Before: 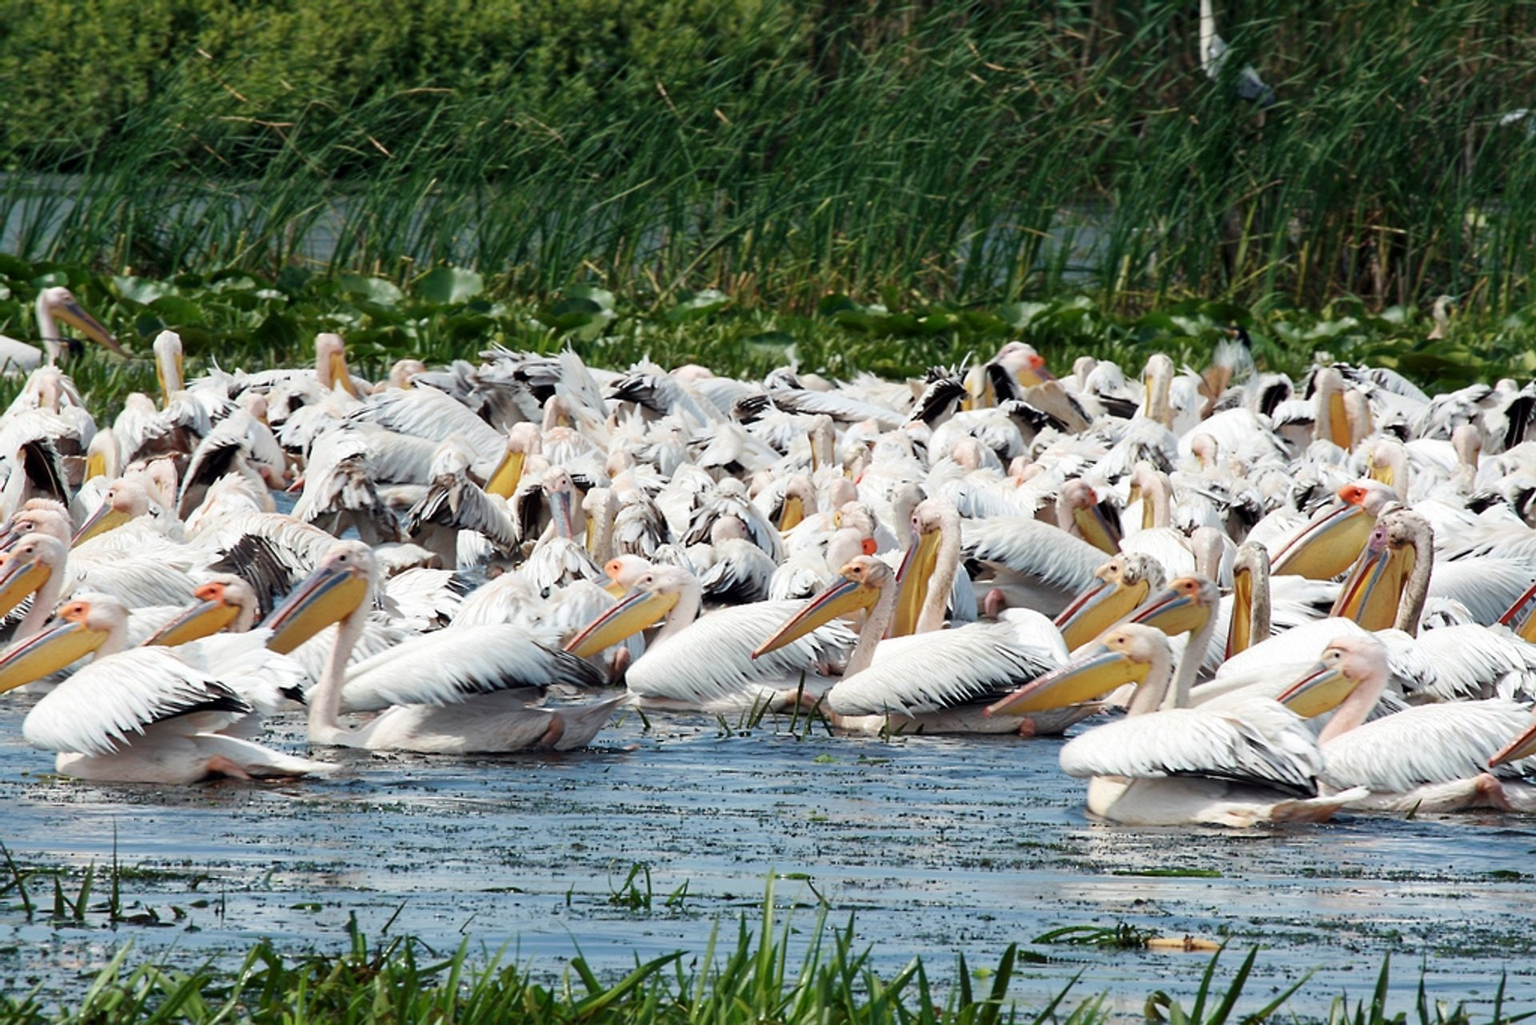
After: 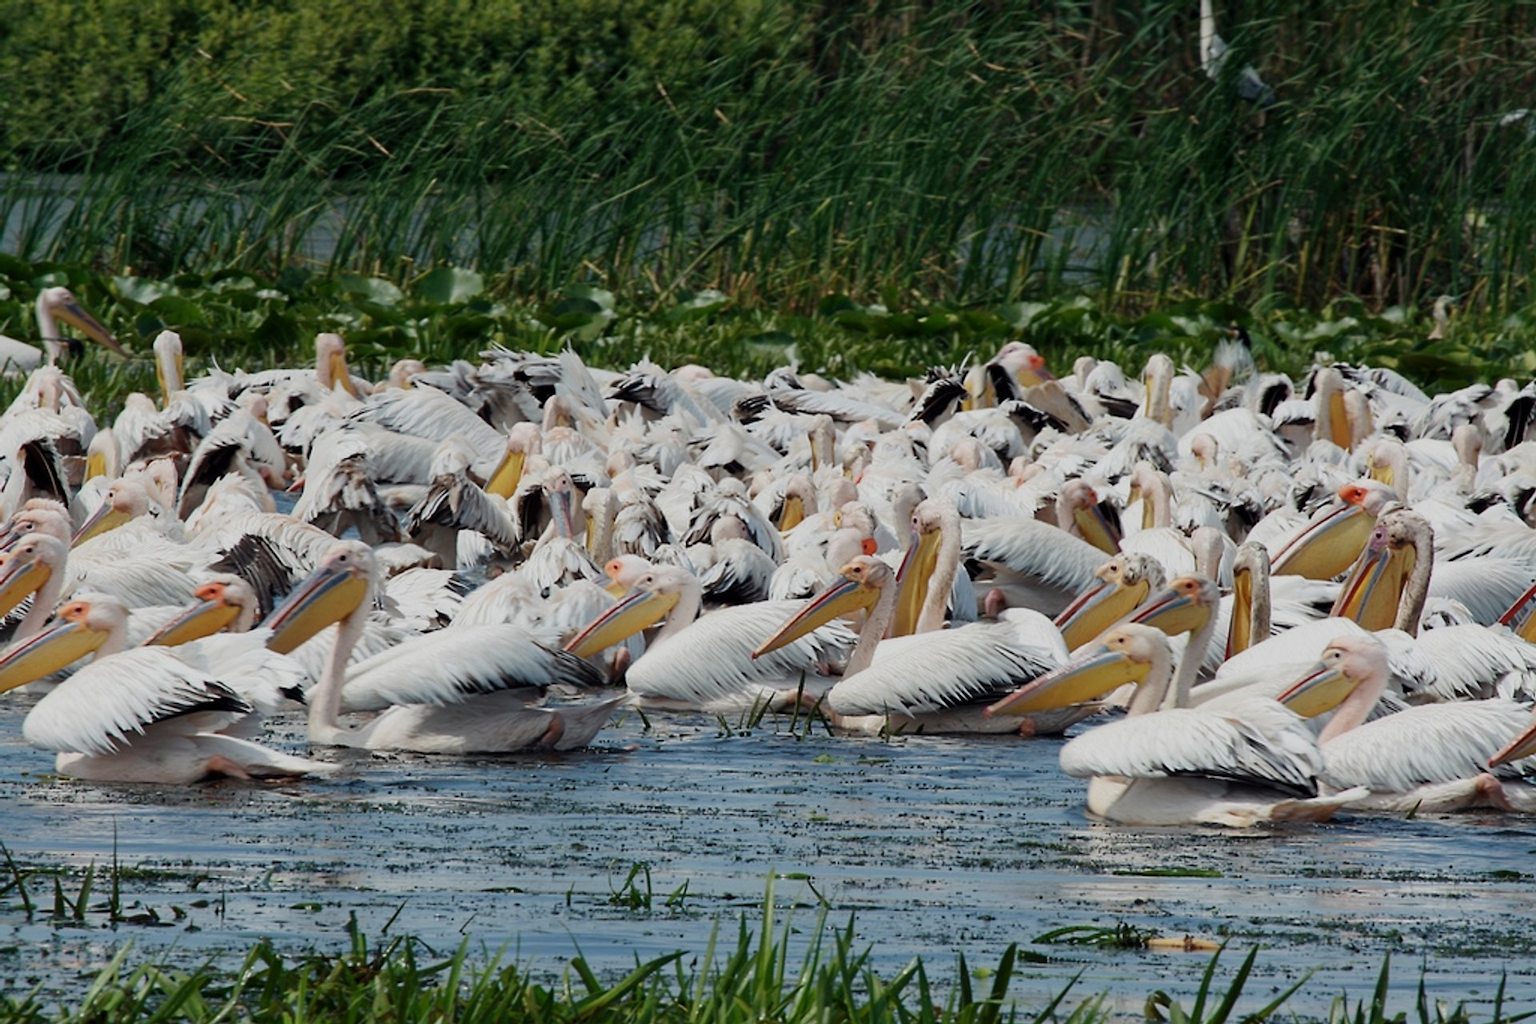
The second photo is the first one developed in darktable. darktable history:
exposure: exposure -0.588 EV, compensate exposure bias true, compensate highlight preservation false
